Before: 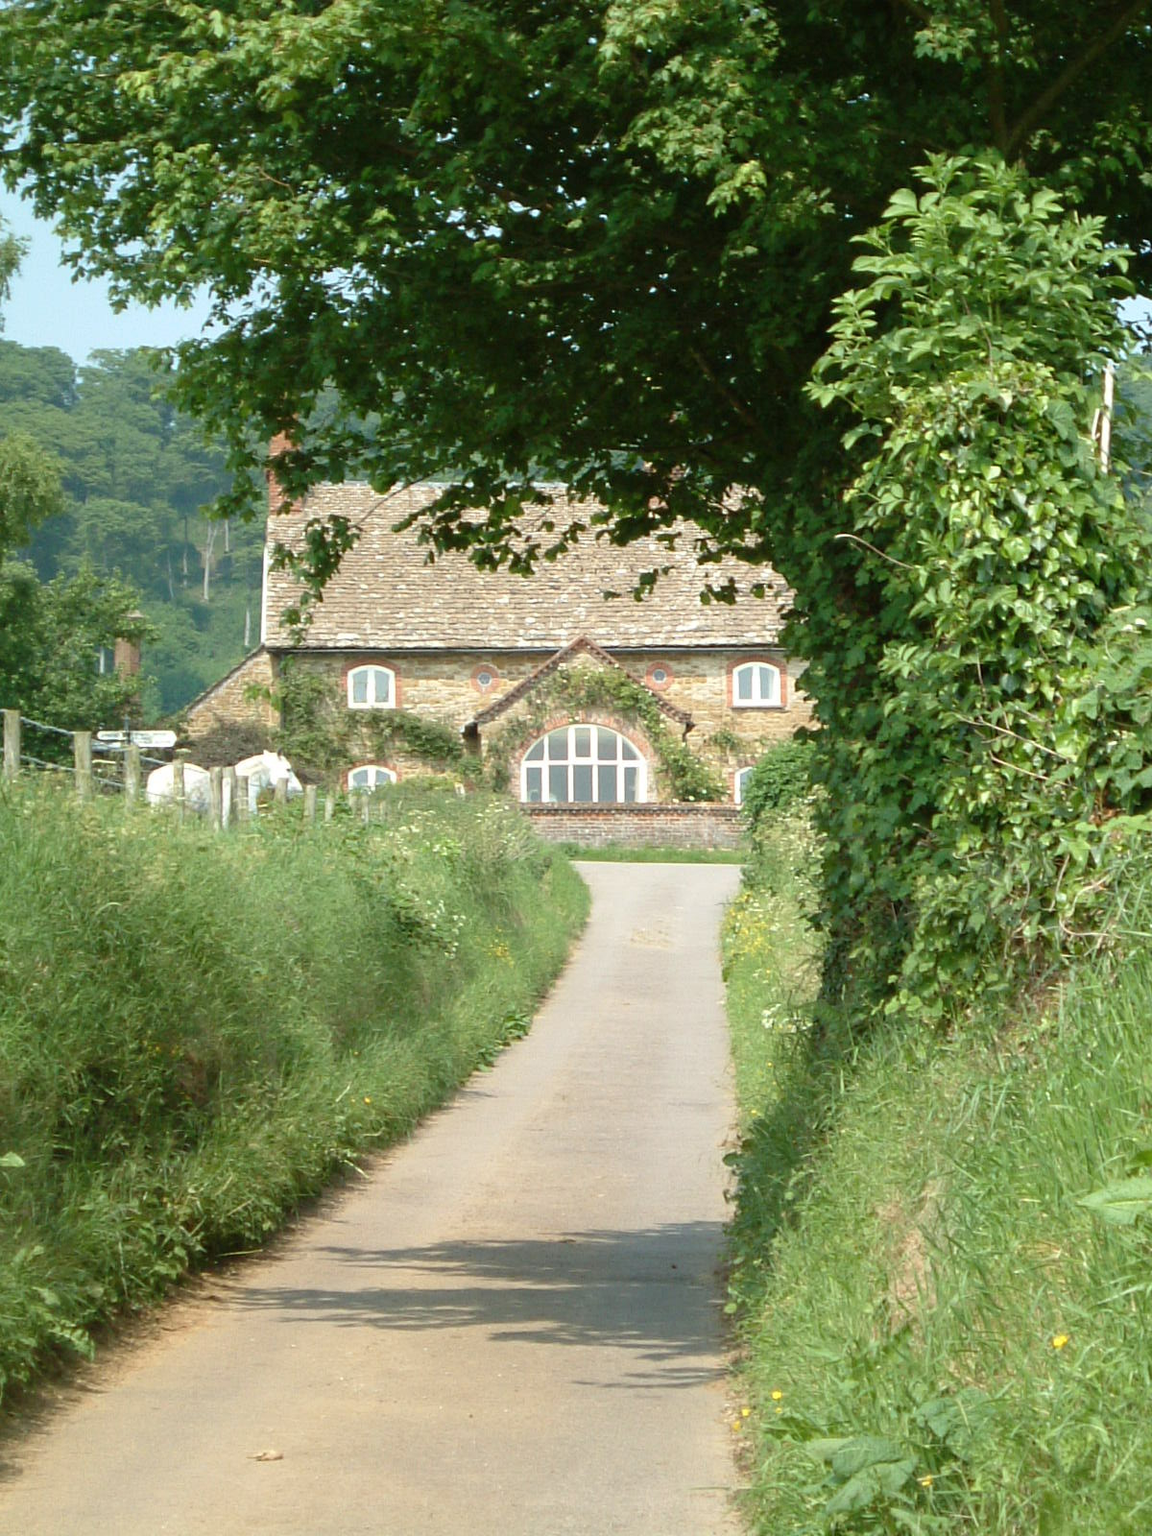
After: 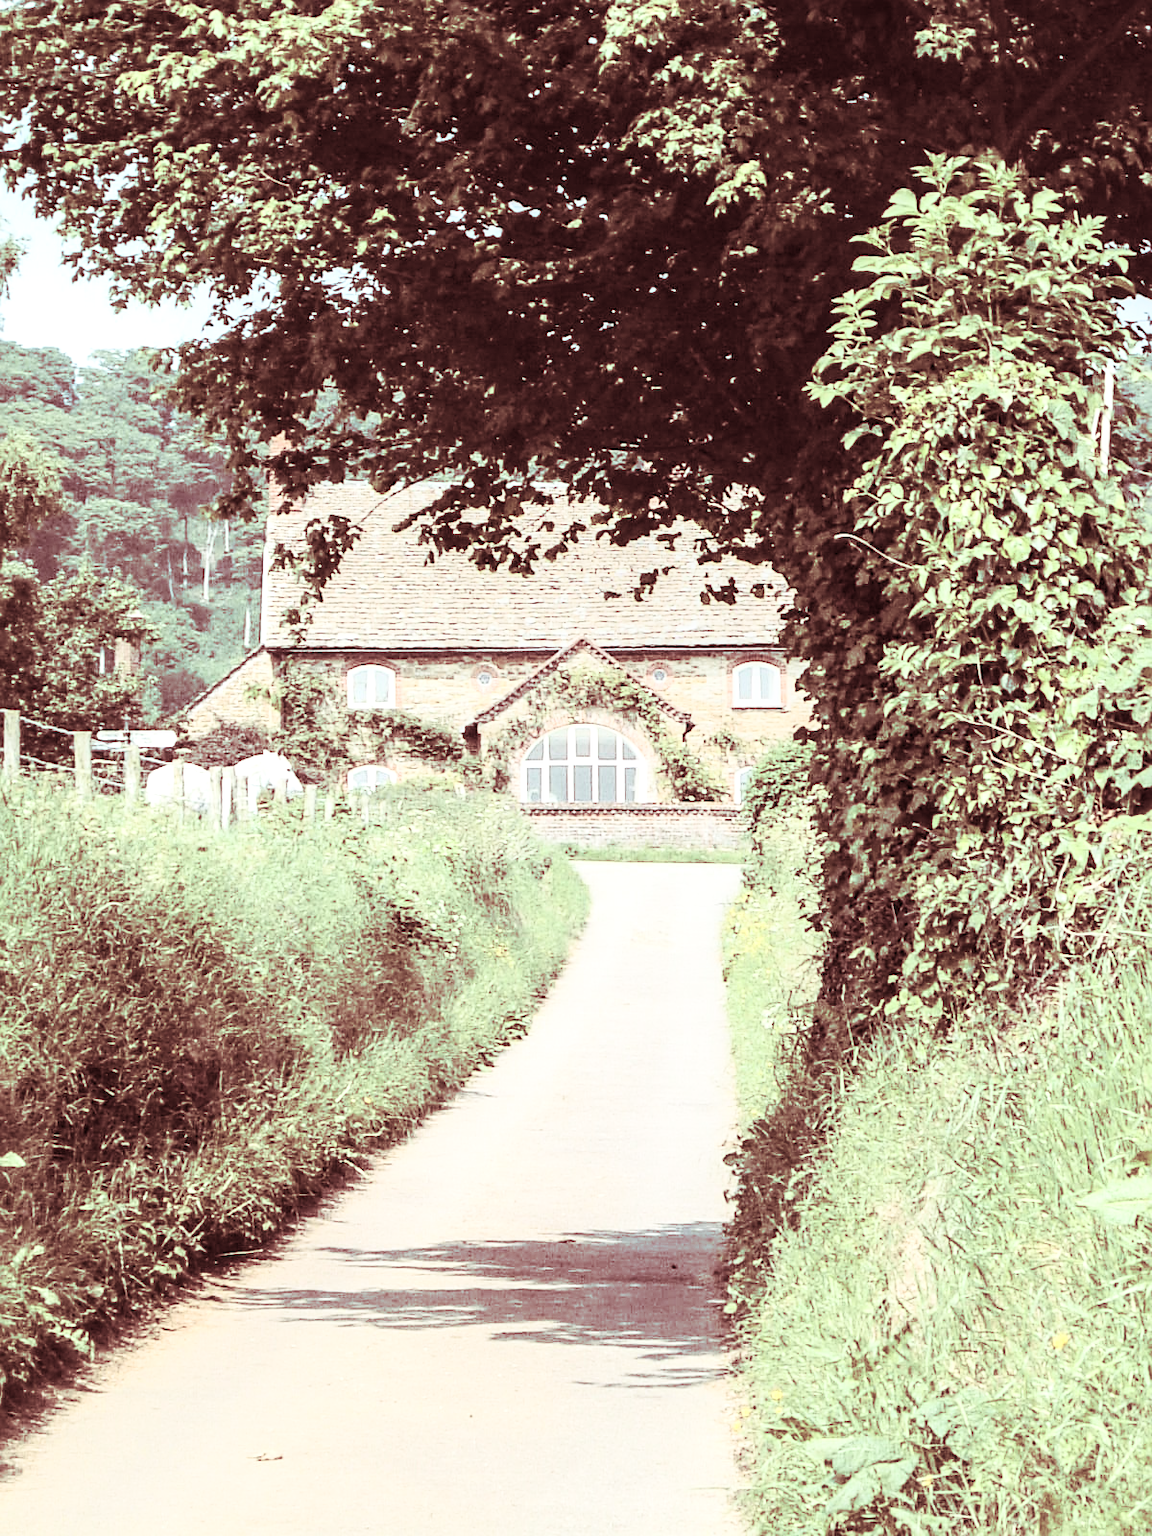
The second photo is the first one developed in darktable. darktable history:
sharpen: on, module defaults
contrast brightness saturation: contrast 0.57, brightness 0.57, saturation -0.34
split-toning: highlights › saturation 0, balance -61.83
local contrast: detail 130%
white balance: red 0.982, blue 1.018
